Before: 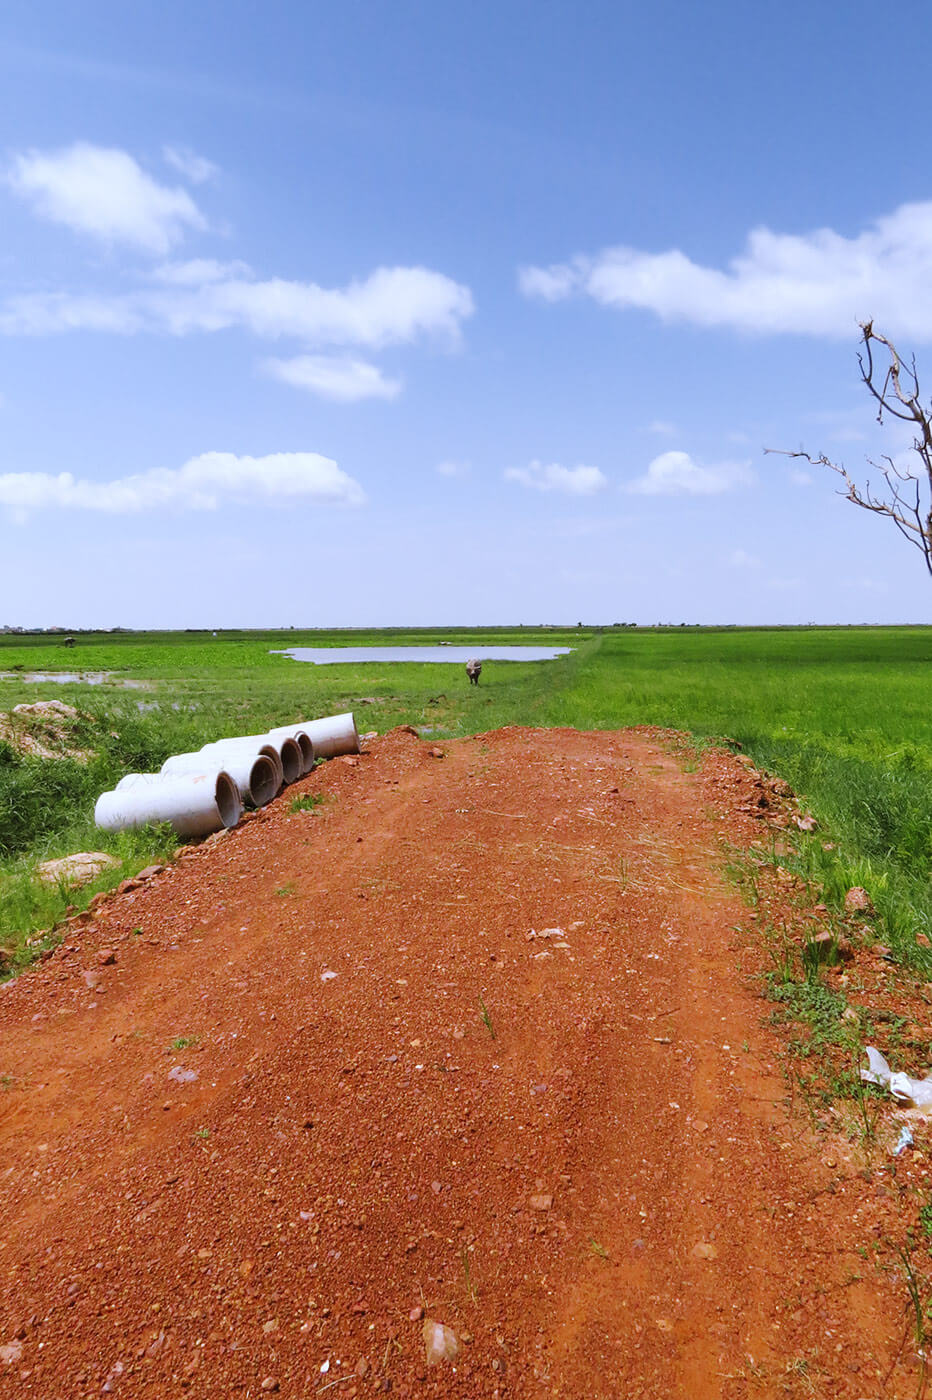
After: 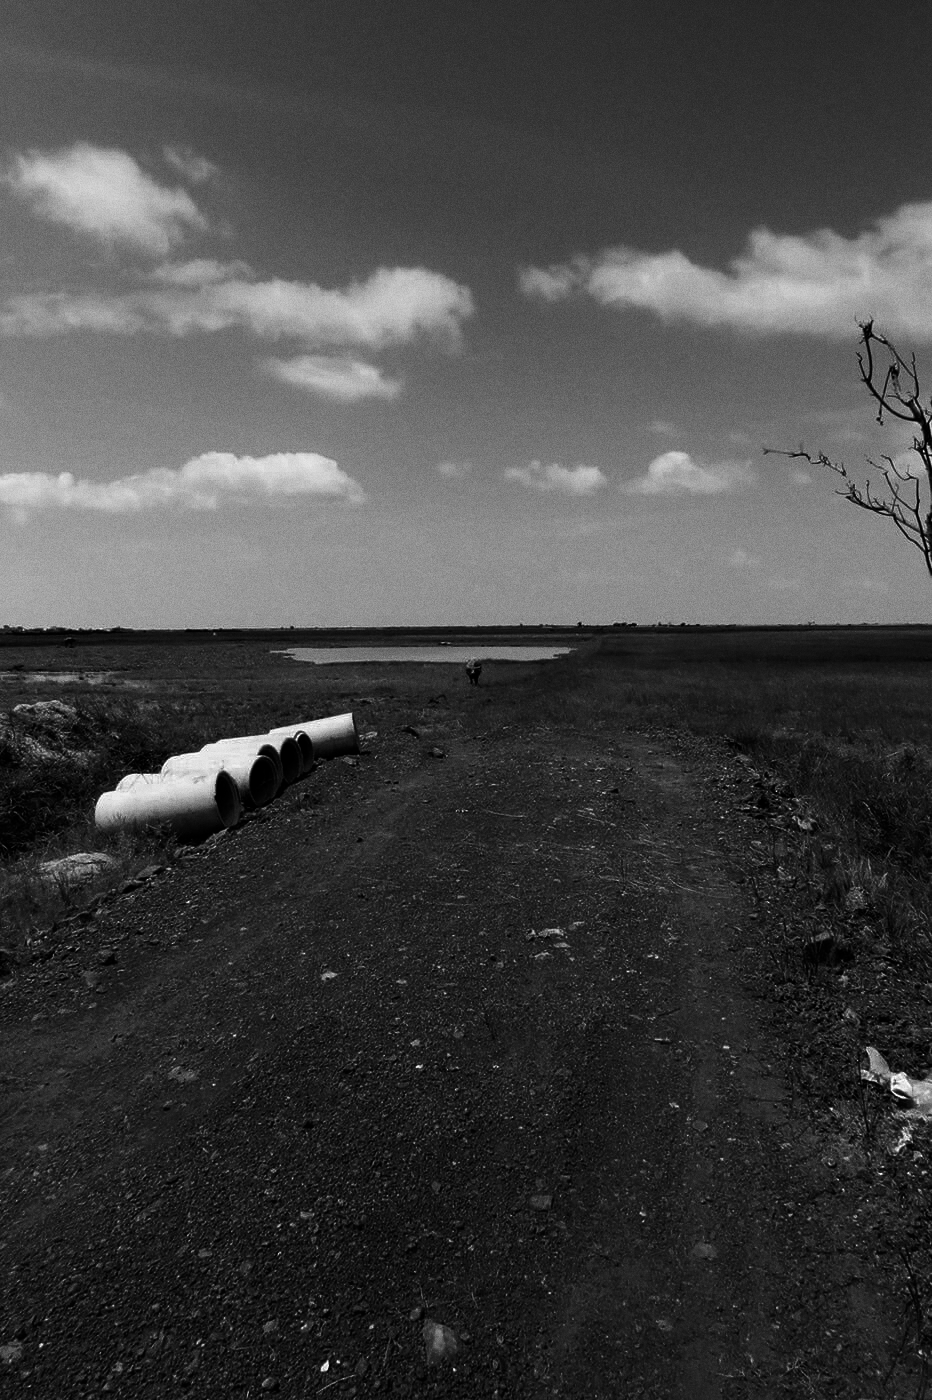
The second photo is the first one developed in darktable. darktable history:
contrast brightness saturation: contrast 0.02, brightness -1, saturation -1
grain: on, module defaults
